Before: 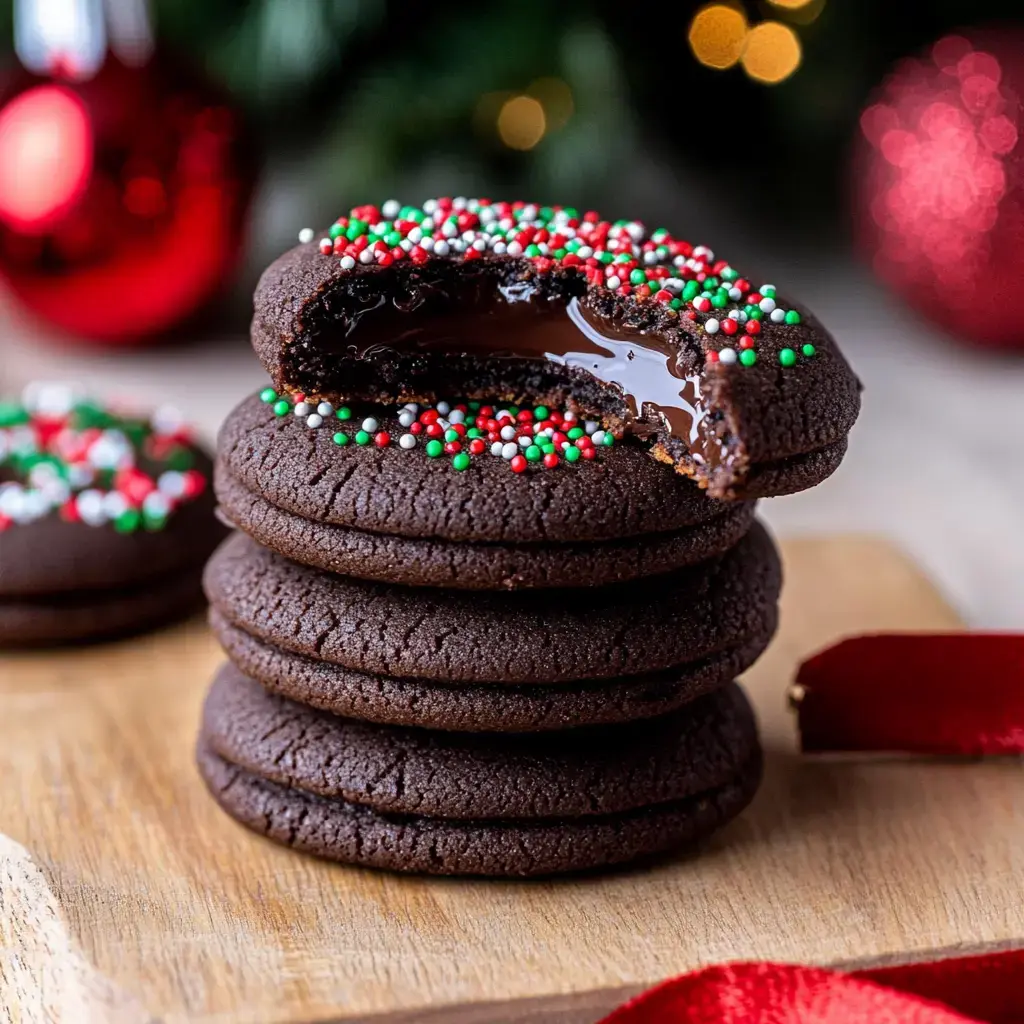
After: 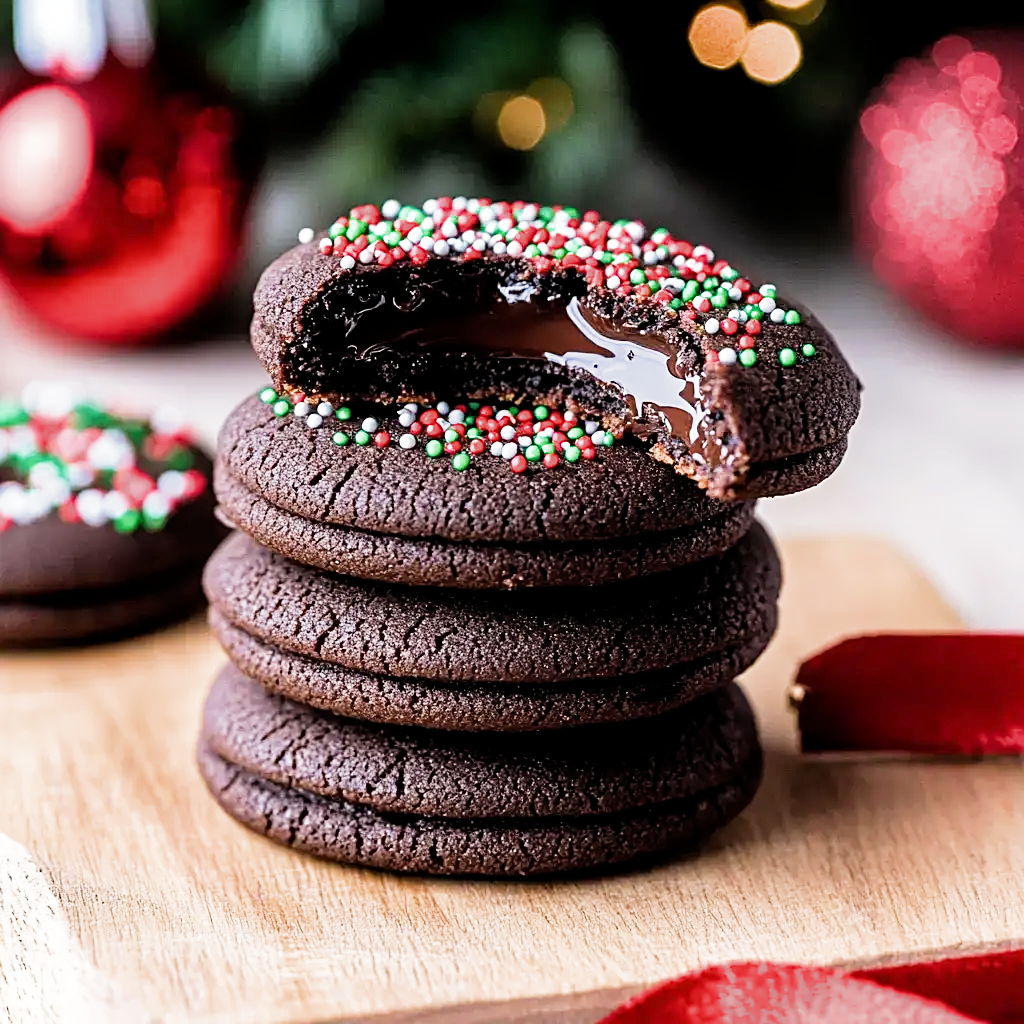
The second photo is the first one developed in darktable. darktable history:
filmic rgb: middle gray luminance 9.23%, black relative exposure -10.55 EV, white relative exposure 3.45 EV, threshold 6 EV, target black luminance 0%, hardness 5.98, latitude 59.69%, contrast 1.087, highlights saturation mix 5%, shadows ↔ highlights balance 29.23%, add noise in highlights 0, color science v3 (2019), use custom middle-gray values true, iterations of high-quality reconstruction 0, contrast in highlights soft, enable highlight reconstruction true
sharpen: on, module defaults
